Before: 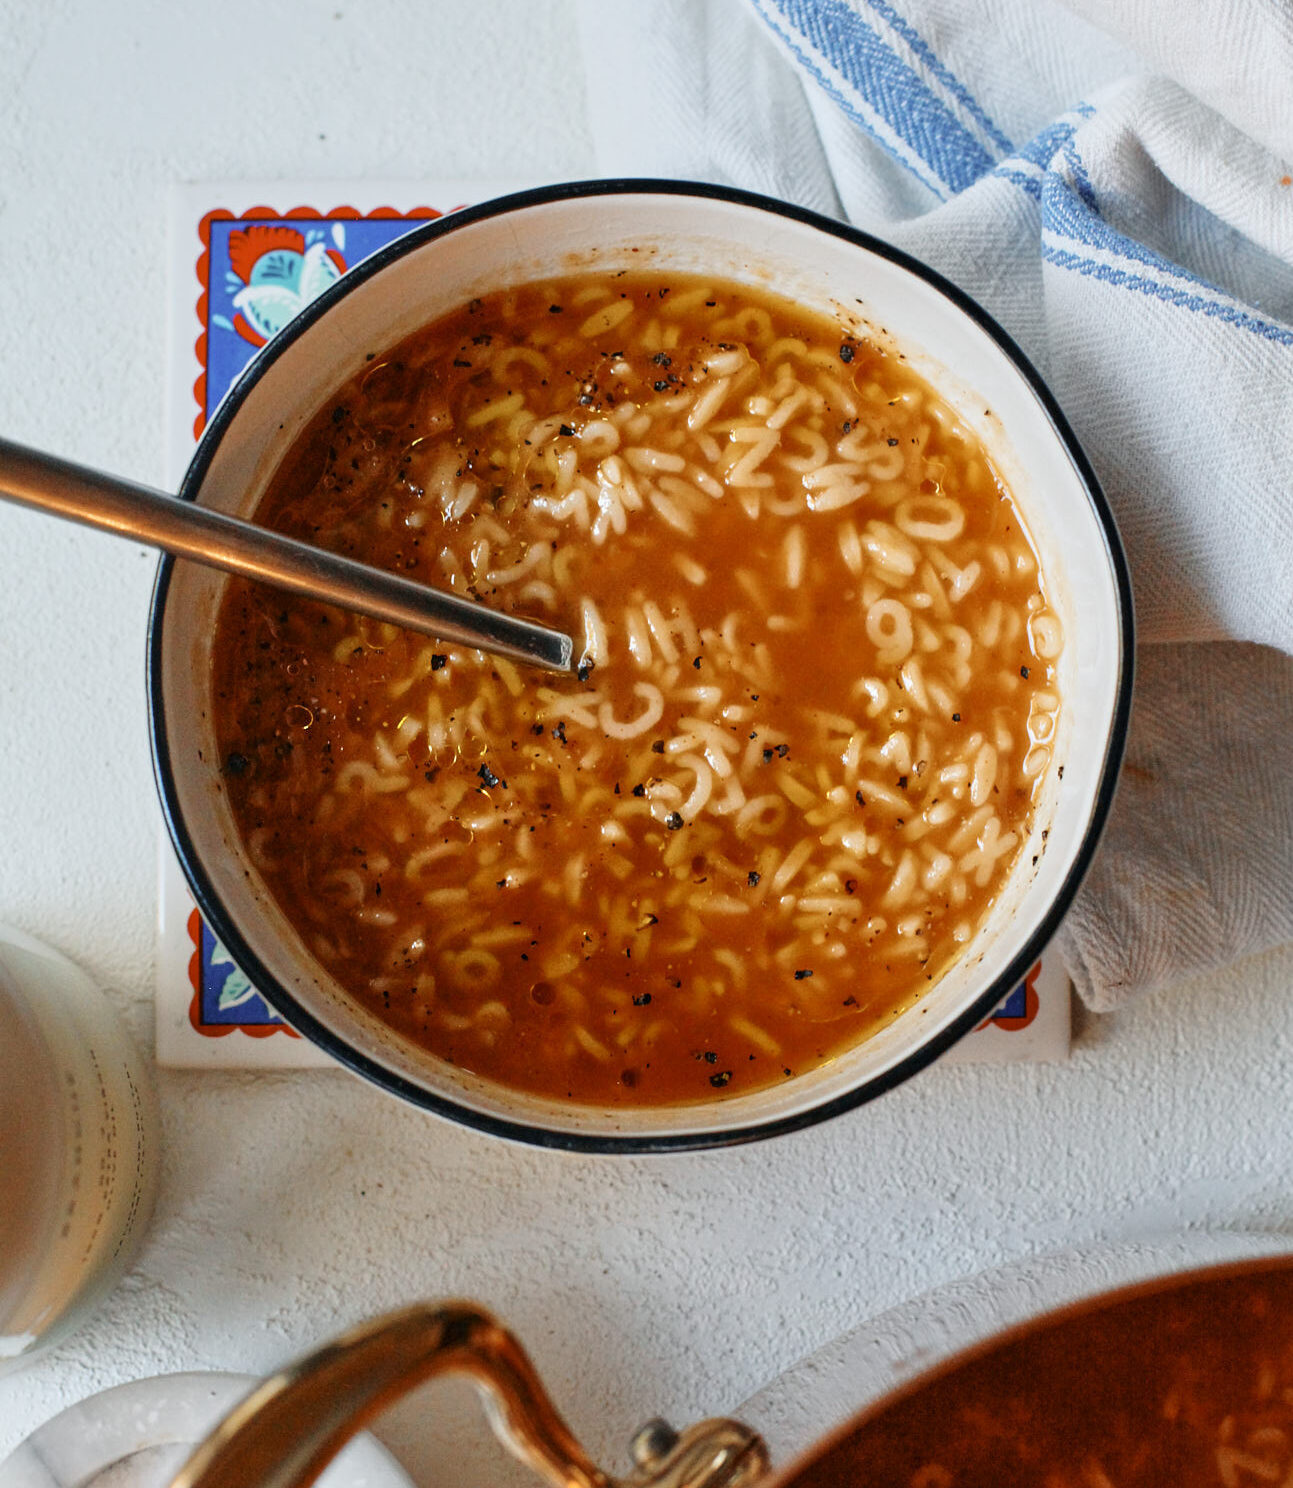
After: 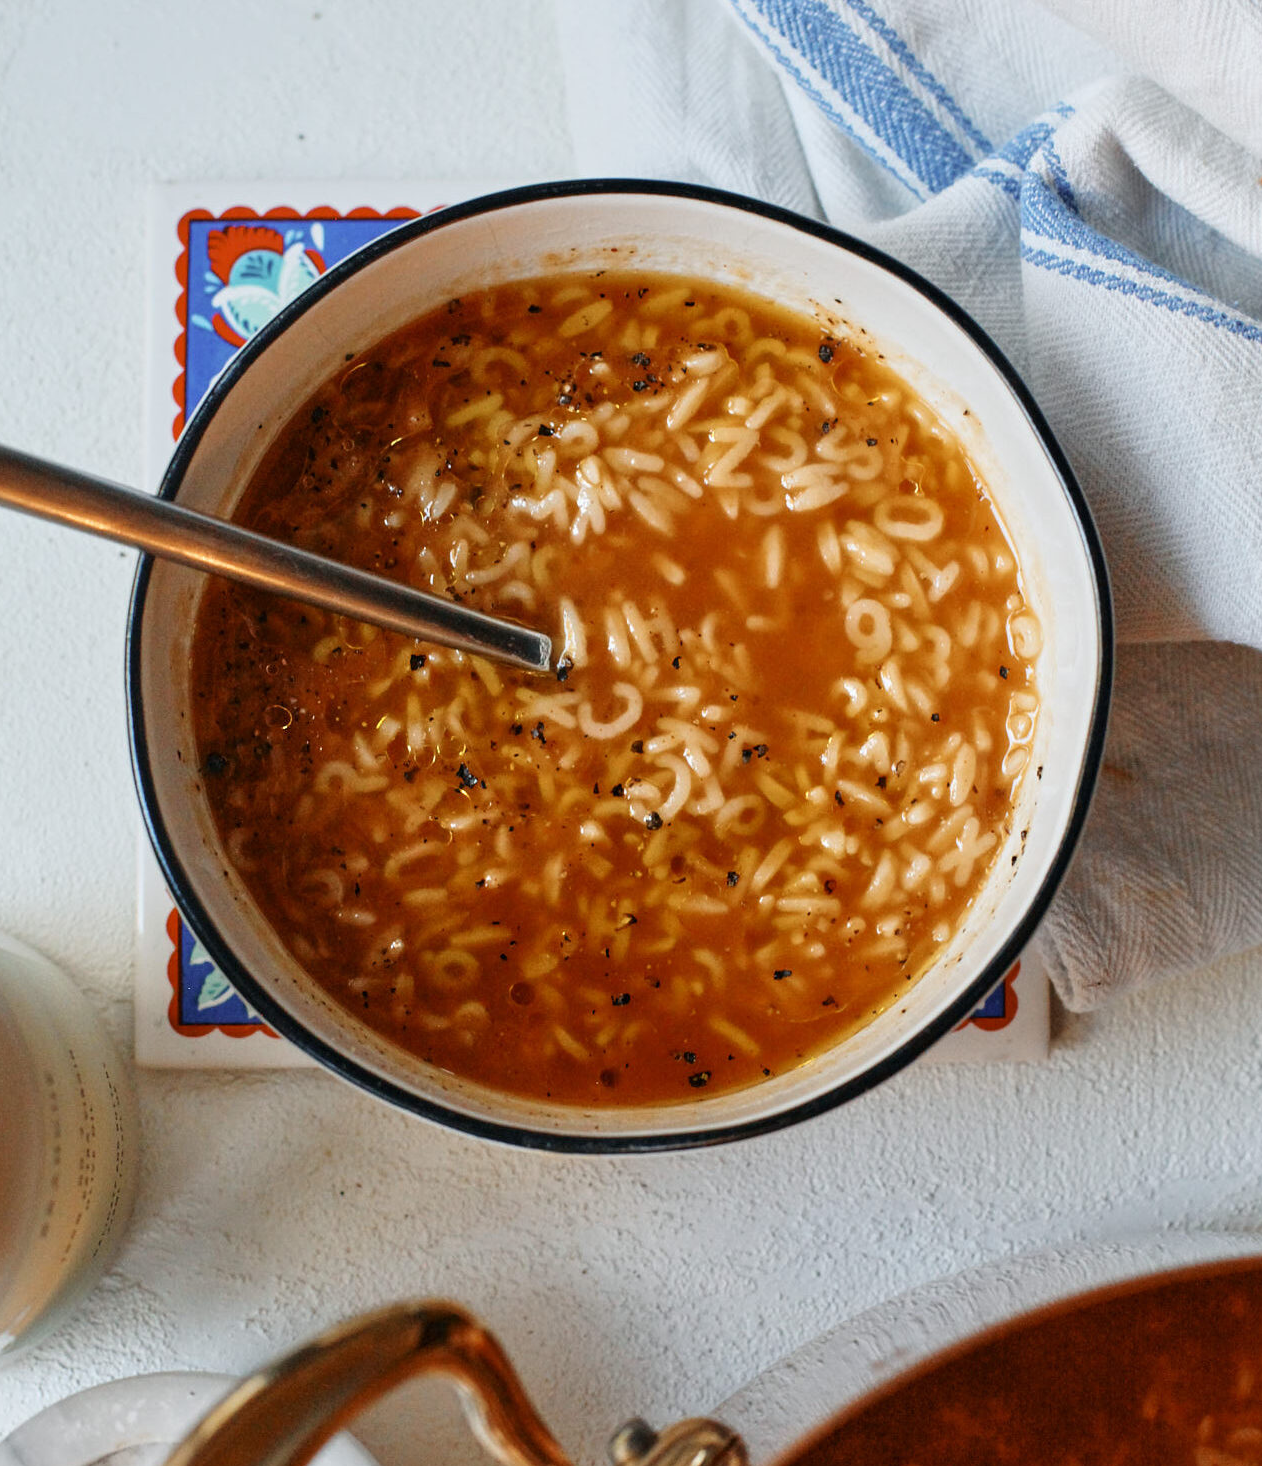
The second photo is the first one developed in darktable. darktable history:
crop and rotate: left 1.729%, right 0.665%, bottom 1.475%
